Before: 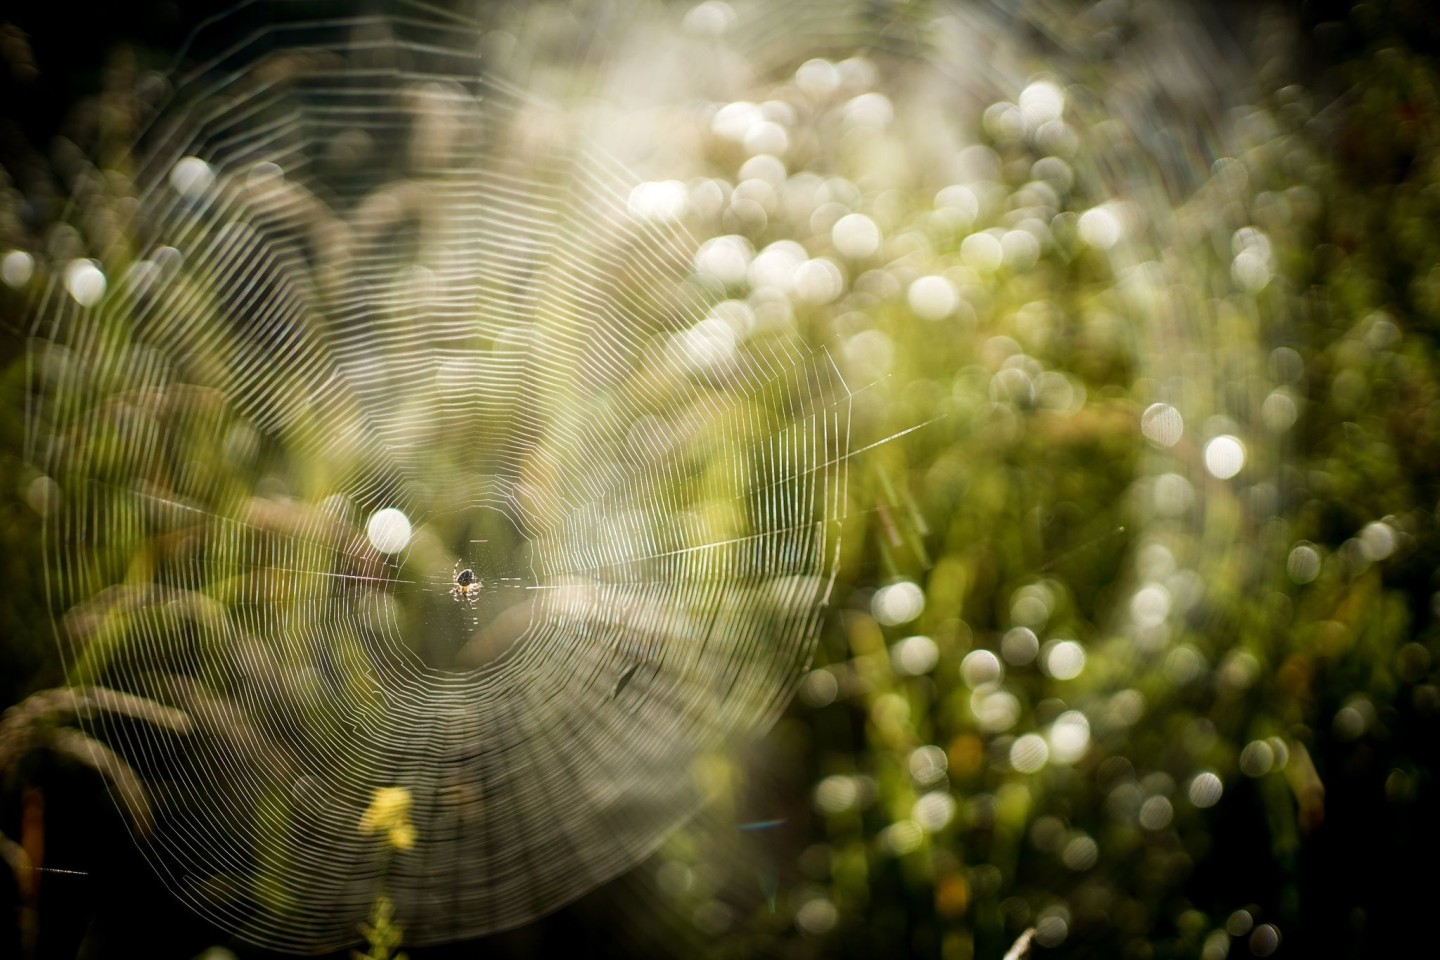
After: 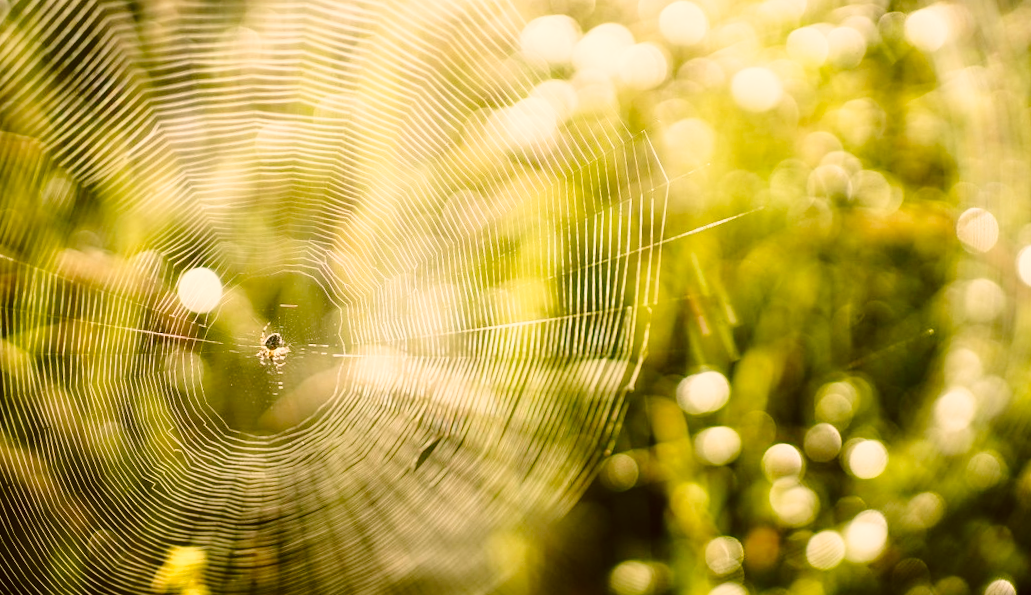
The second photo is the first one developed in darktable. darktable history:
crop and rotate: angle -3.37°, left 9.79%, top 20.73%, right 12.42%, bottom 11.82%
base curve: curves: ch0 [(0, 0) (0.028, 0.03) (0.121, 0.232) (0.46, 0.748) (0.859, 0.968) (1, 1)], preserve colors none
color correction: highlights a* 8.98, highlights b* 15.09, shadows a* -0.49, shadows b* 26.52
